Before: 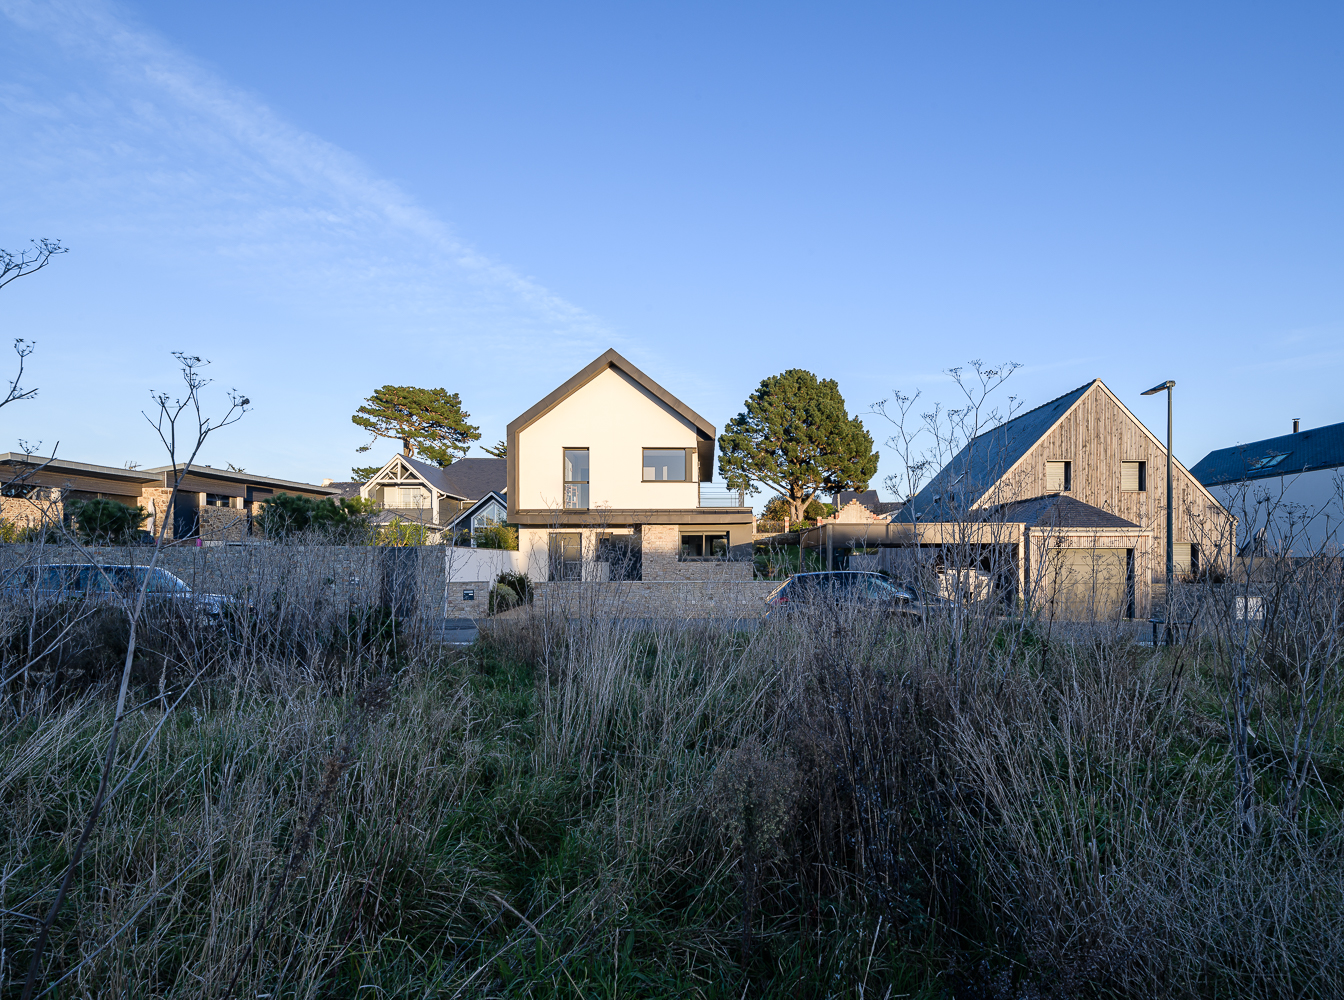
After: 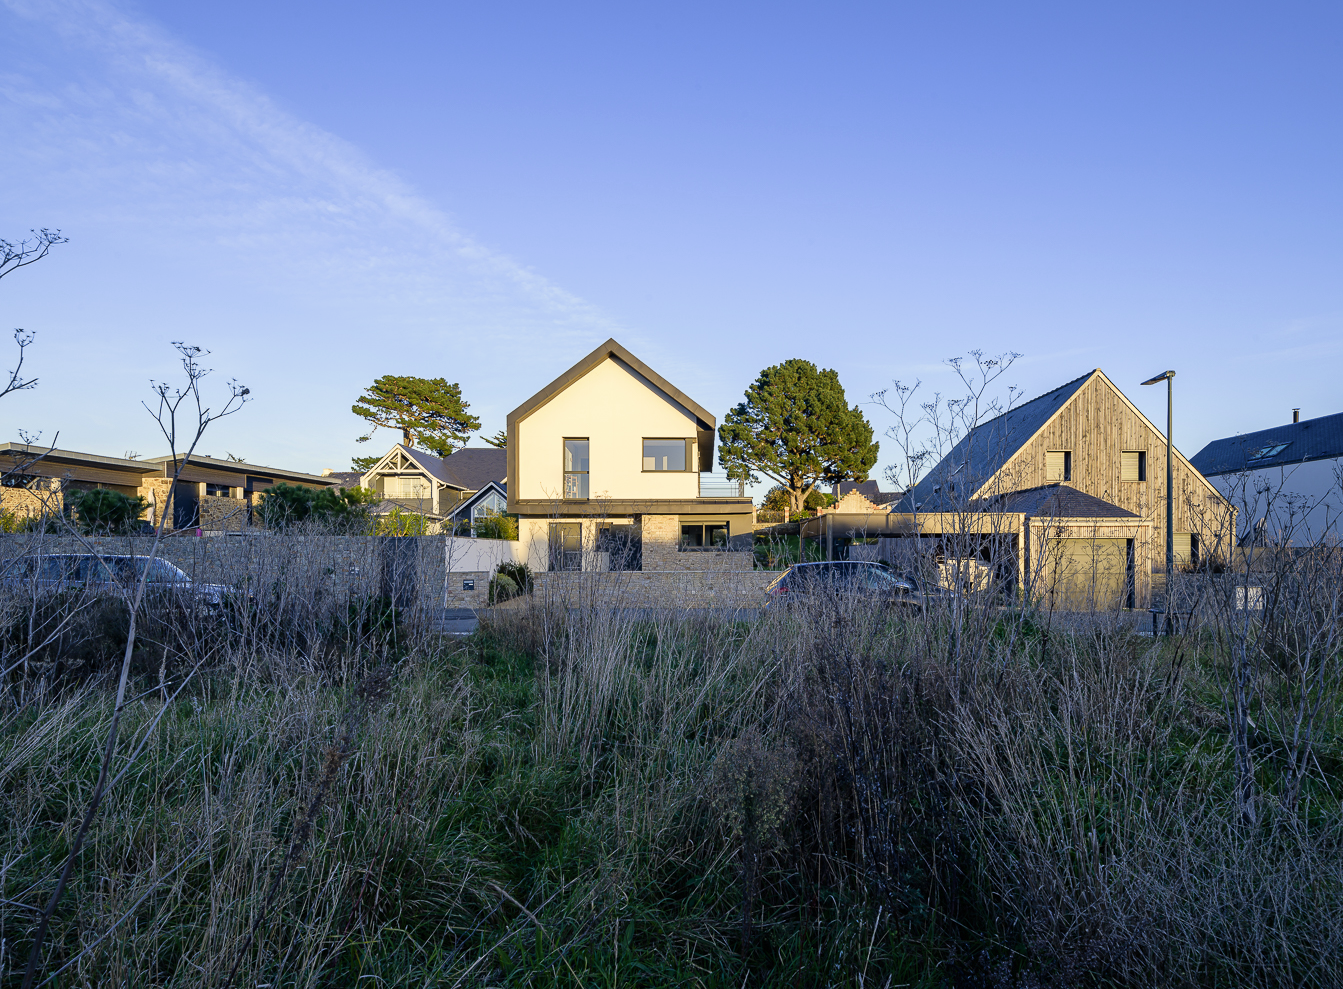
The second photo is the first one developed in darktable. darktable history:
crop: top 1.049%, right 0.001%
velvia: on, module defaults
white balance: red 0.924, blue 1.095
color correction: highlights a* 2.72, highlights b* 22.8
